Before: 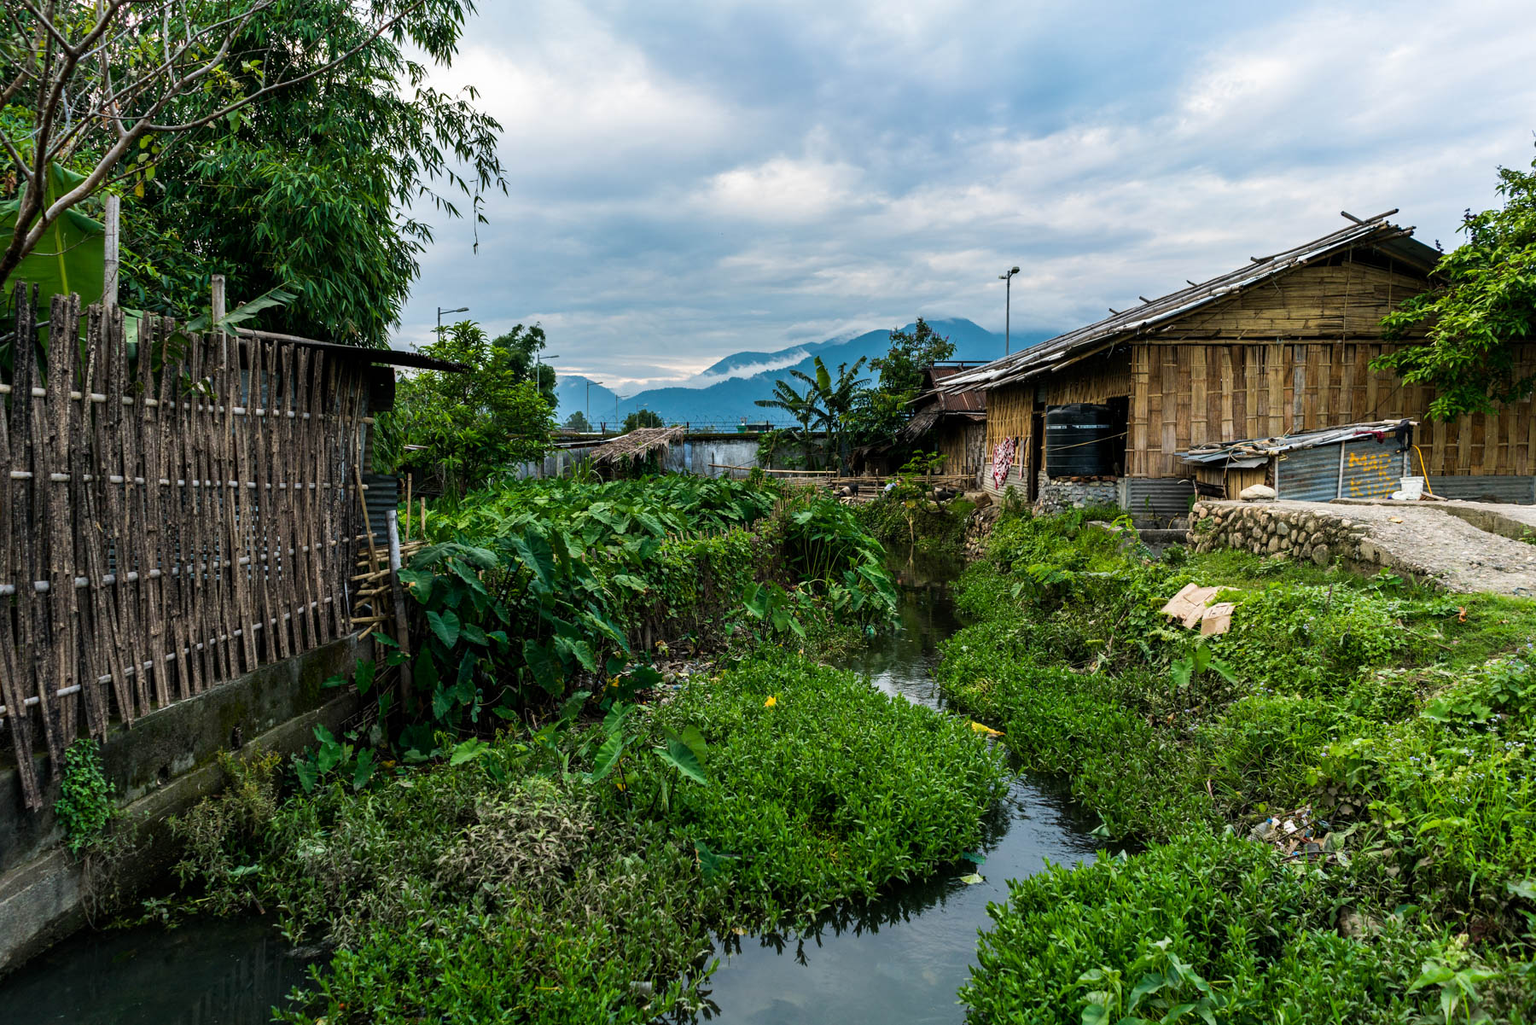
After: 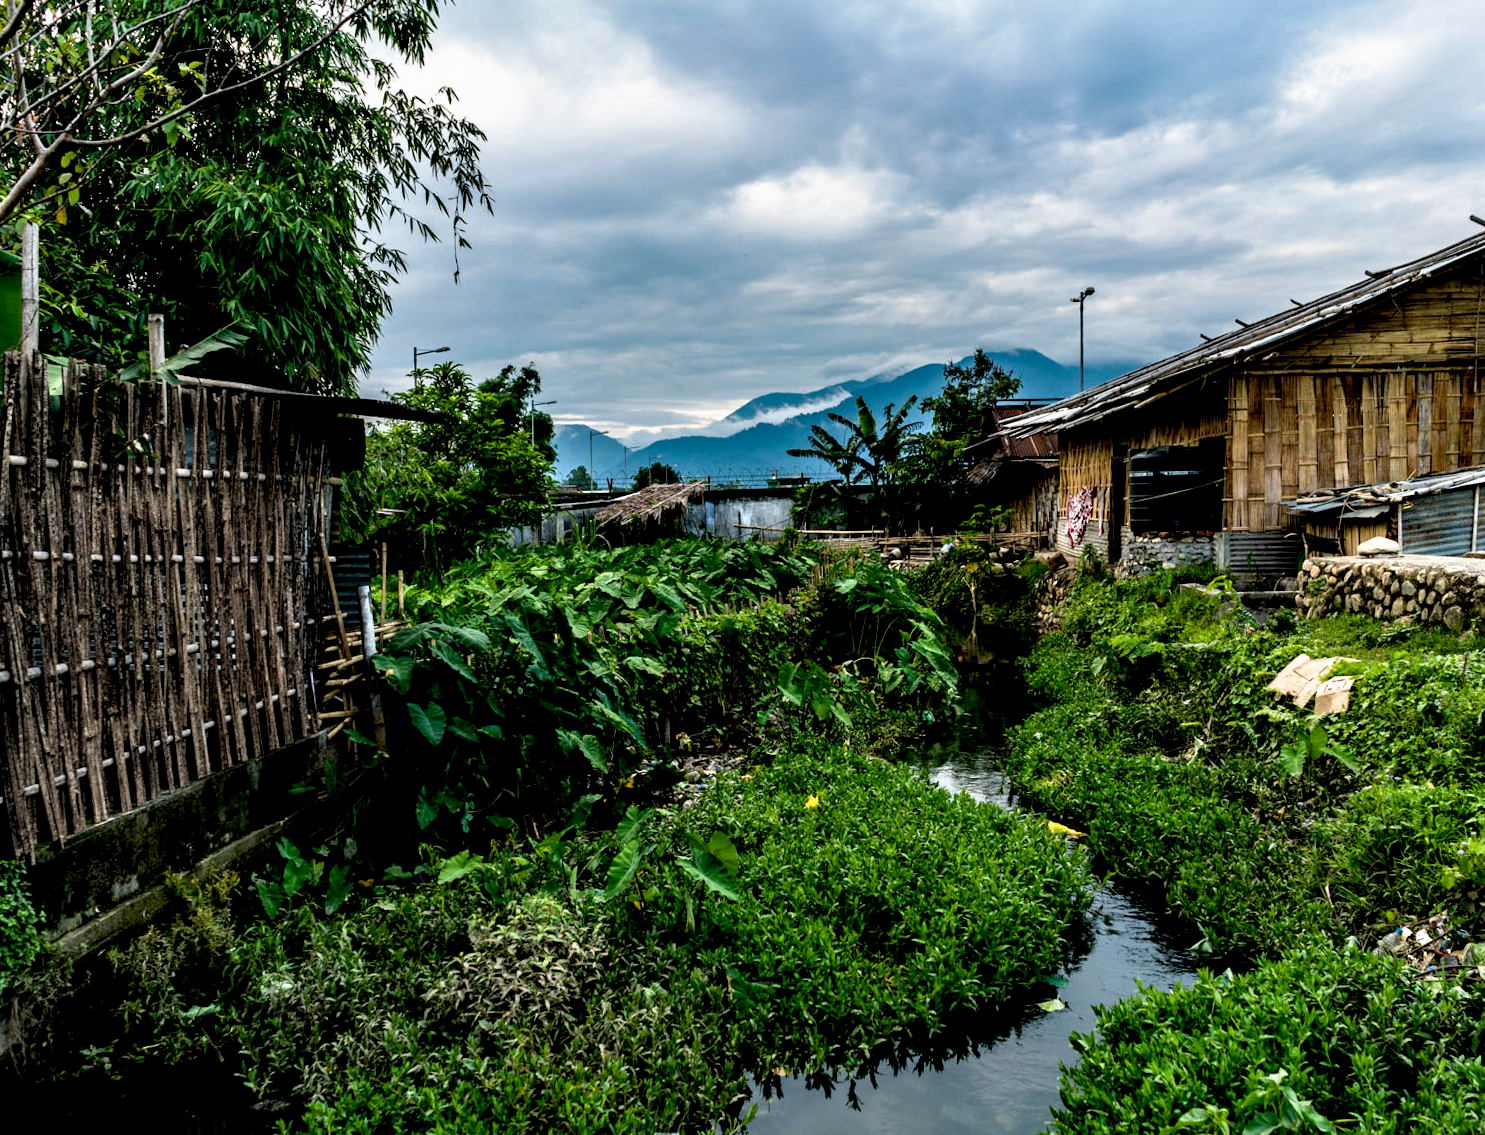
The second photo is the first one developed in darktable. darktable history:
exposure: exposure -0.215 EV, compensate exposure bias true, compensate highlight preservation false
crop and rotate: angle 1.05°, left 4.087%, top 0.411%, right 11.106%, bottom 2.433%
base curve: curves: ch0 [(0.017, 0) (0.425, 0.441) (0.844, 0.933) (1, 1)], preserve colors none
contrast equalizer: octaves 7, y [[0.586, 0.584, 0.576, 0.565, 0.552, 0.539], [0.5 ×6], [0.97, 0.959, 0.919, 0.859, 0.789, 0.717], [0 ×6], [0 ×6]]
